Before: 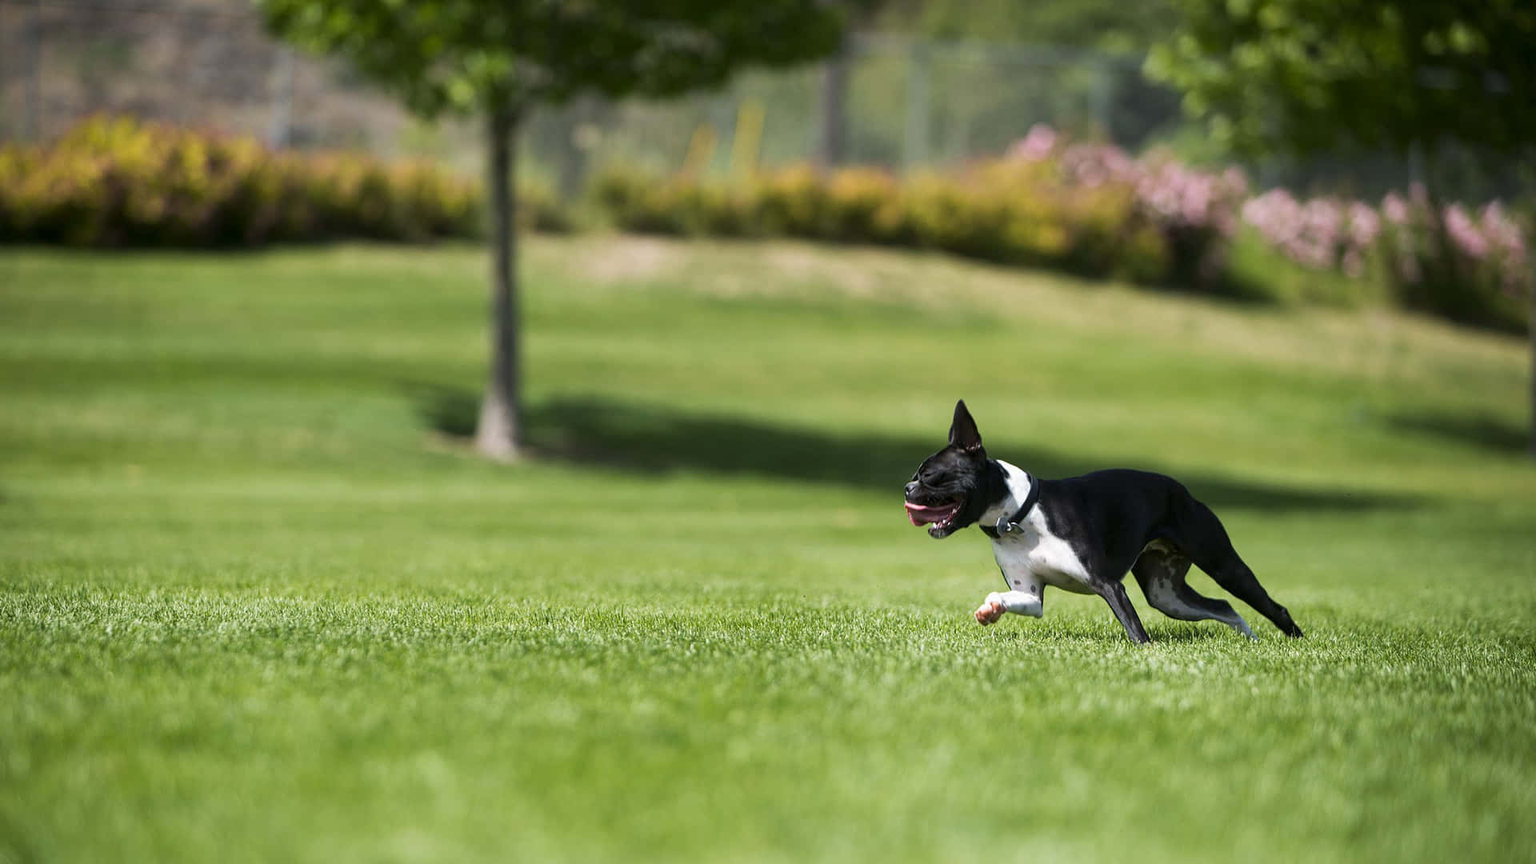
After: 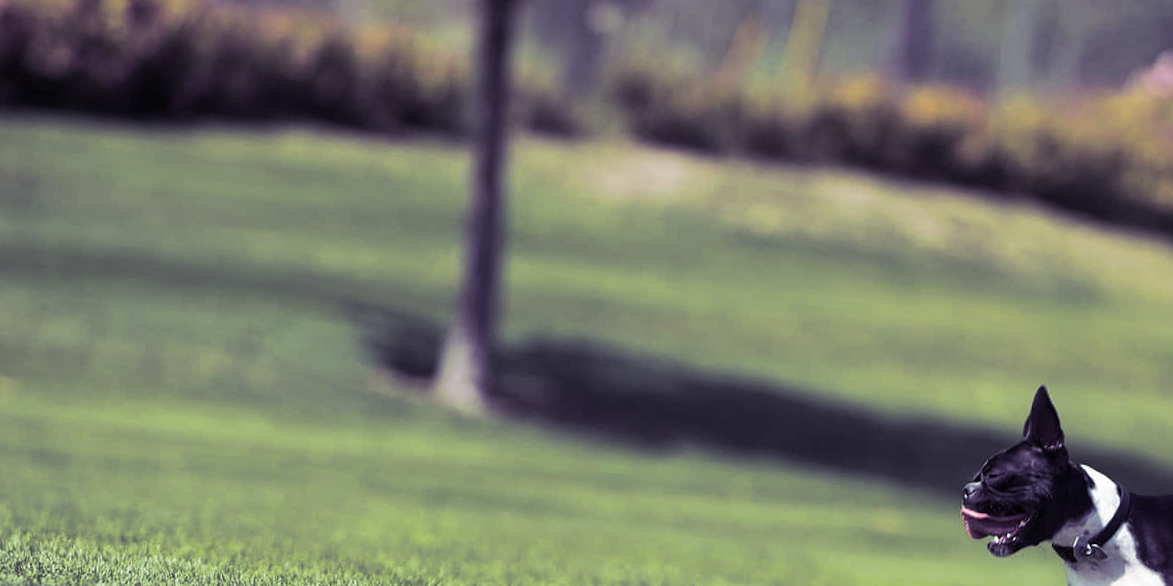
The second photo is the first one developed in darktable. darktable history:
white balance: red 0.974, blue 1.044
split-toning: shadows › hue 255.6°, shadows › saturation 0.66, highlights › hue 43.2°, highlights › saturation 0.68, balance -50.1
rgb levels: preserve colors max RGB
crop and rotate: angle -4.99°, left 2.122%, top 6.945%, right 27.566%, bottom 30.519%
